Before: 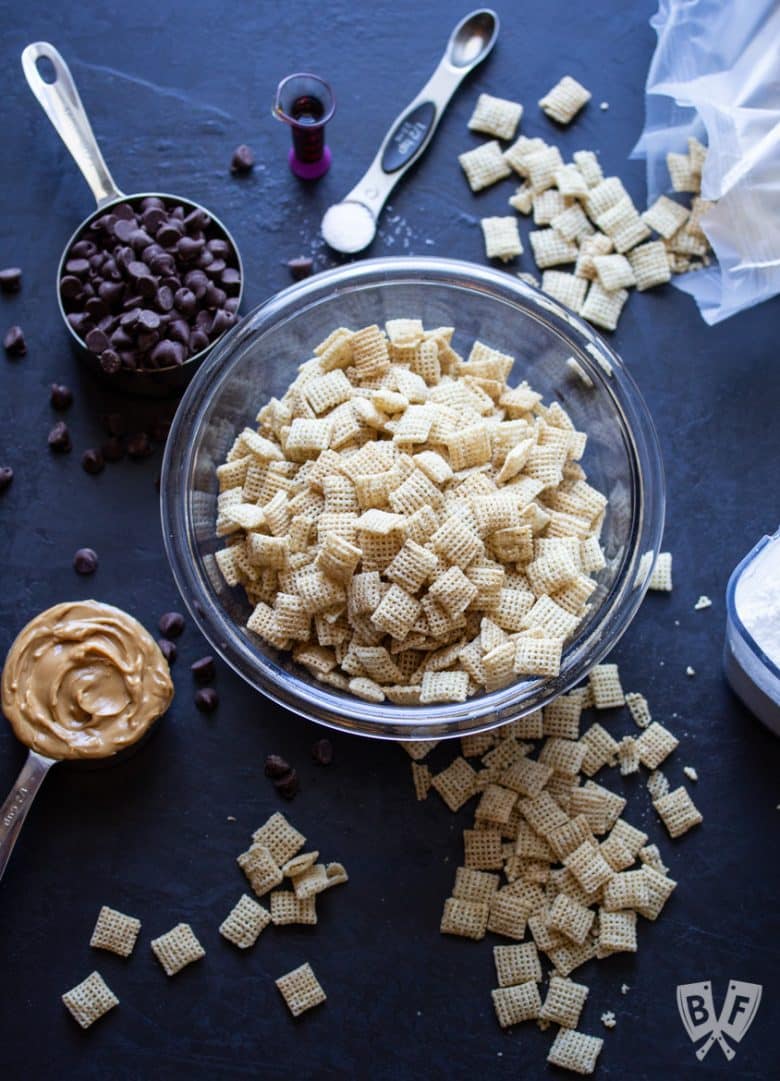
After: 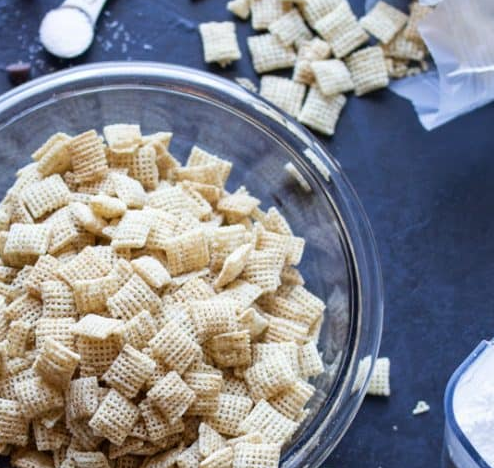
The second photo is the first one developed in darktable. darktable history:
crop: left 36.274%, top 18.107%, right 0.304%, bottom 38.536%
